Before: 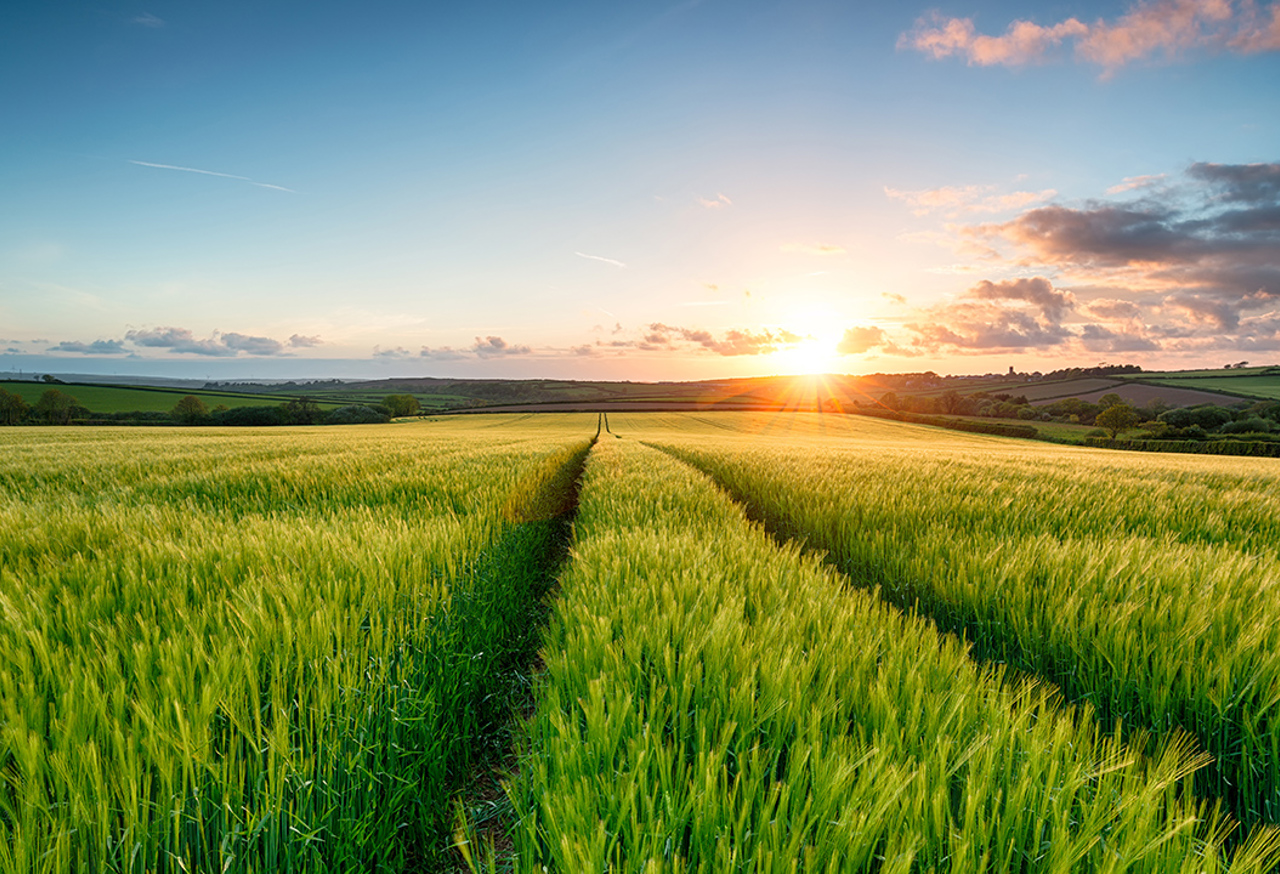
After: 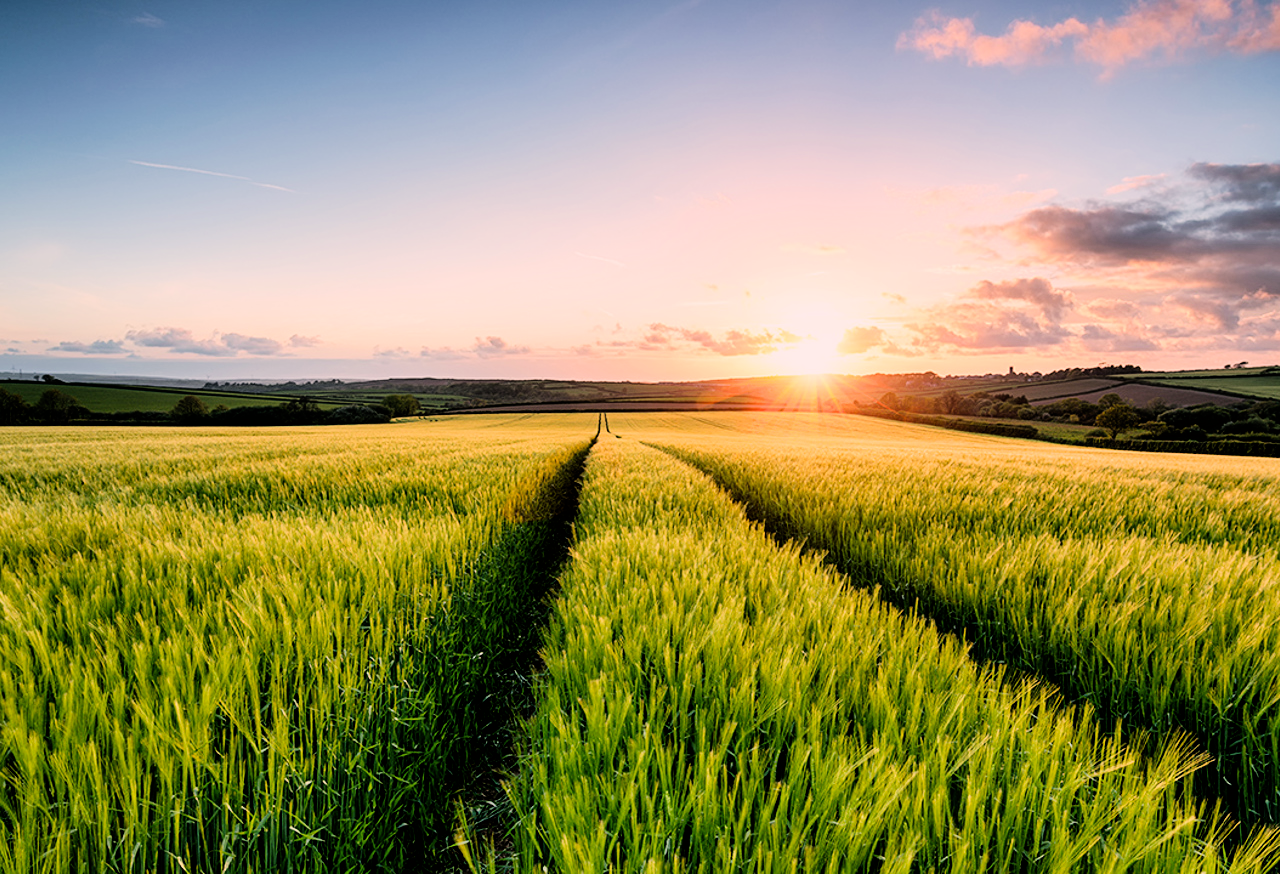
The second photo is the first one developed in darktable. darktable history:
tone equalizer: -8 EV -0.75 EV, -7 EV -0.7 EV, -6 EV -0.6 EV, -5 EV -0.4 EV, -3 EV 0.4 EV, -2 EV 0.6 EV, -1 EV 0.7 EV, +0 EV 0.75 EV, edges refinement/feathering 500, mask exposure compensation -1.57 EV, preserve details no
color correction: highlights a* 12.23, highlights b* 5.41
filmic rgb: black relative exposure -5 EV, hardness 2.88, contrast 1.1
